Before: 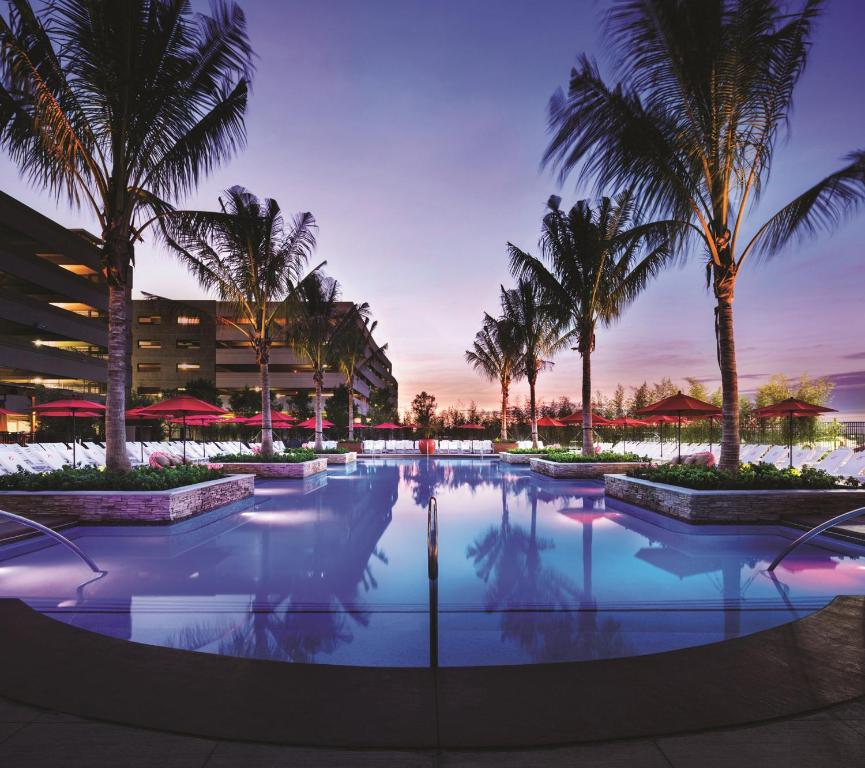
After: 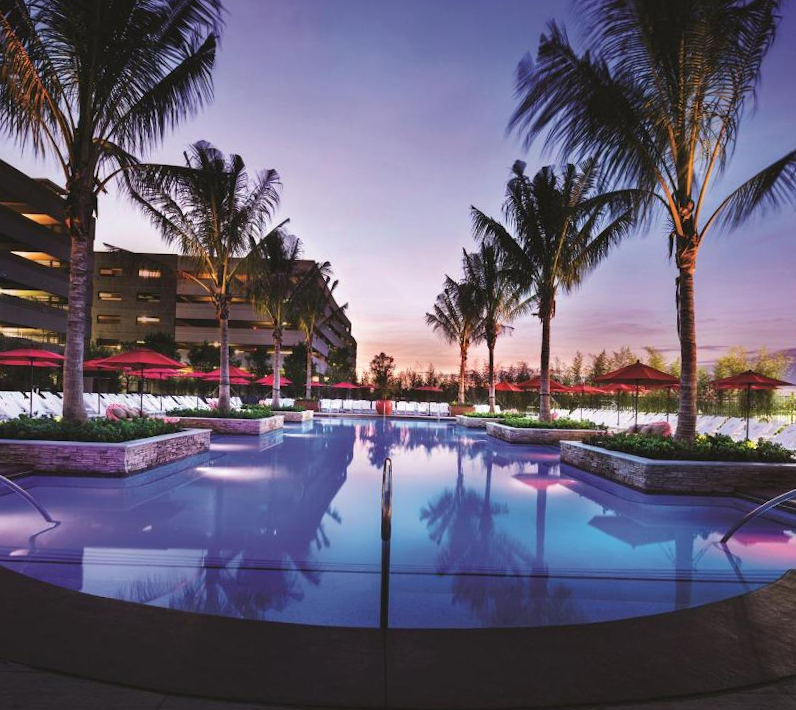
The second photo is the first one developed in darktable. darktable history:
crop and rotate: angle -1.86°, left 3.143%, top 3.584%, right 1.424%, bottom 0.623%
